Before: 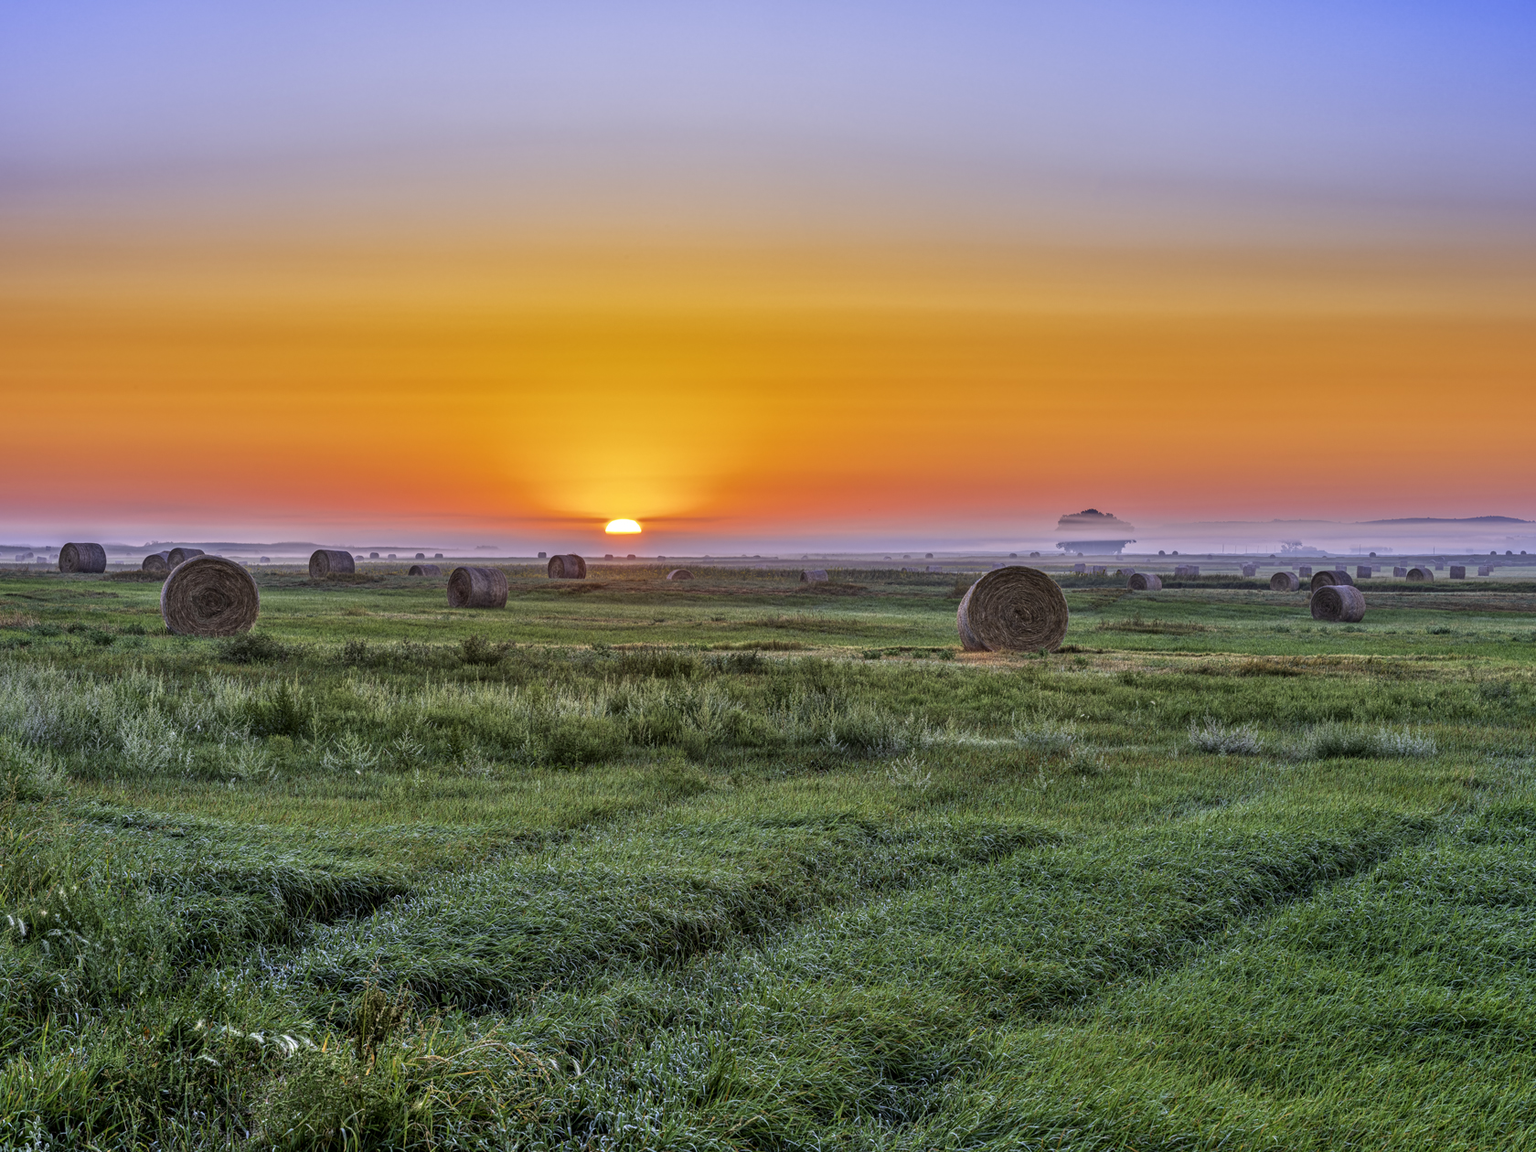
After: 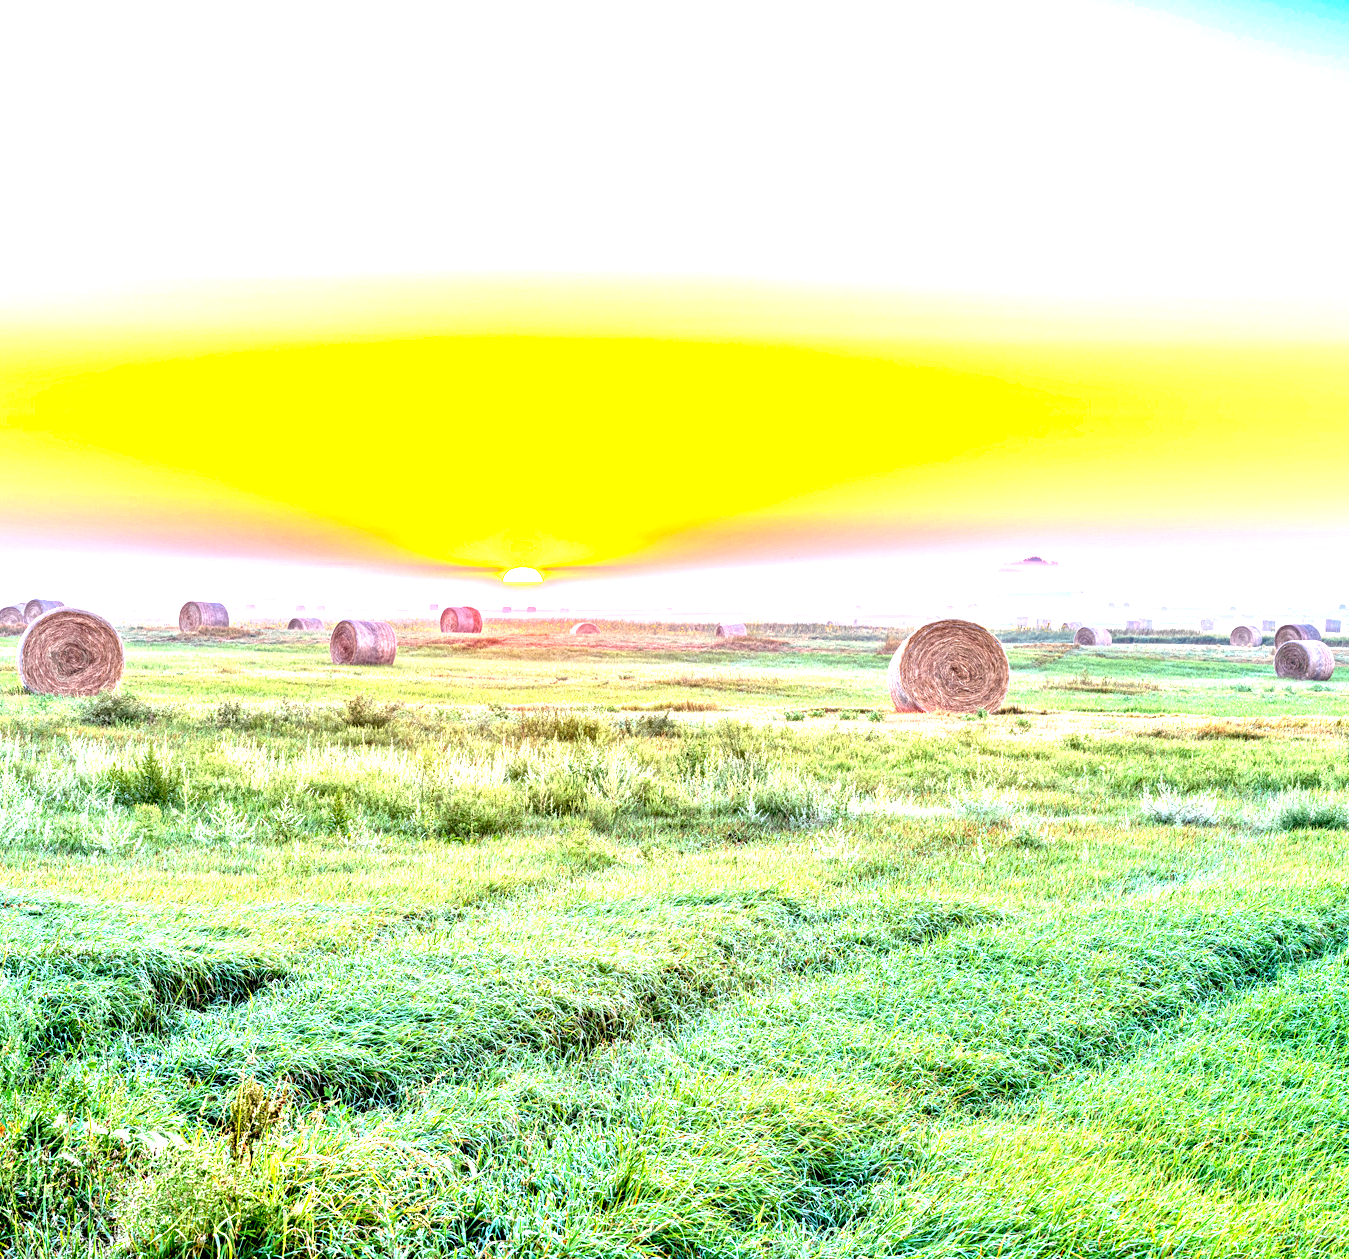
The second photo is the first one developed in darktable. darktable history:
exposure: black level correction 0.001, exposure 1.867 EV, compensate exposure bias true, compensate highlight preservation false
crop and rotate: left 9.486%, right 10.199%
